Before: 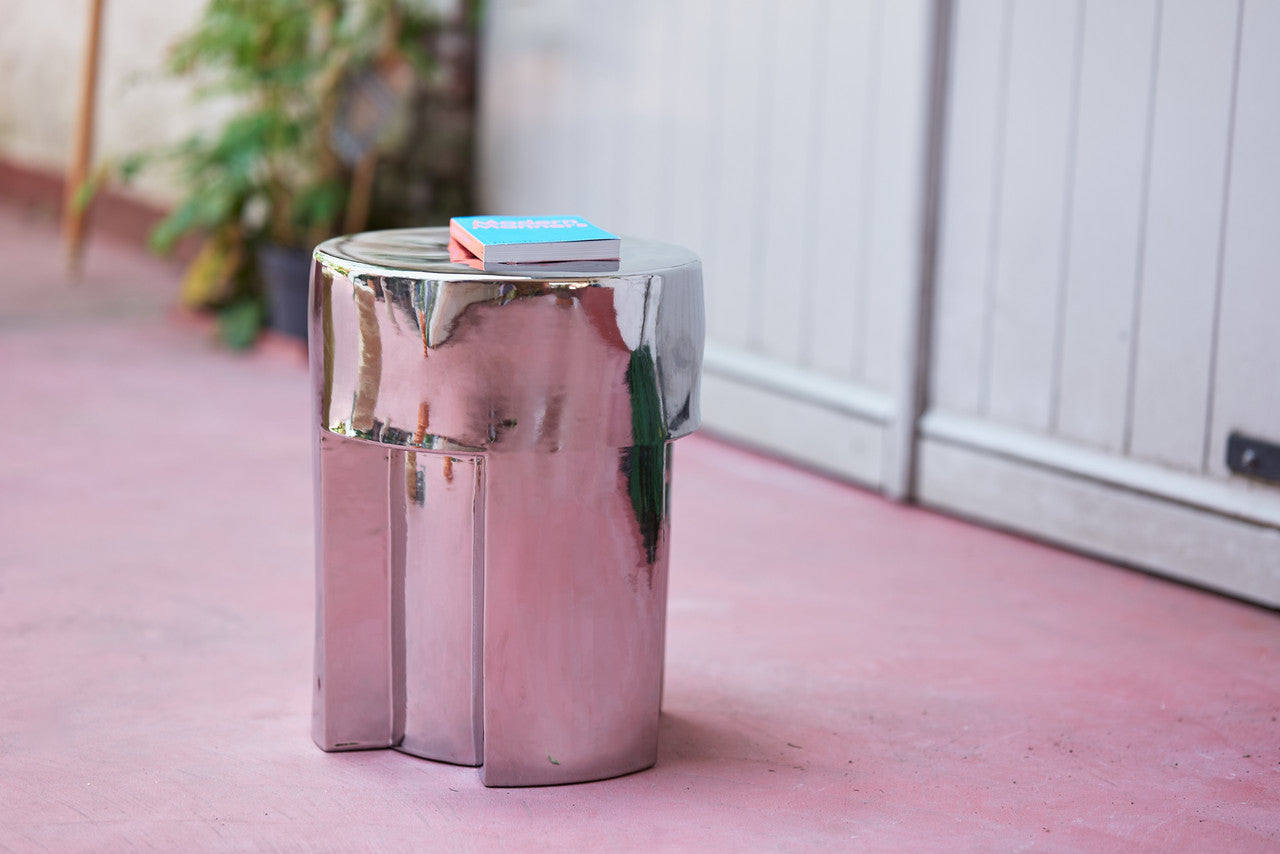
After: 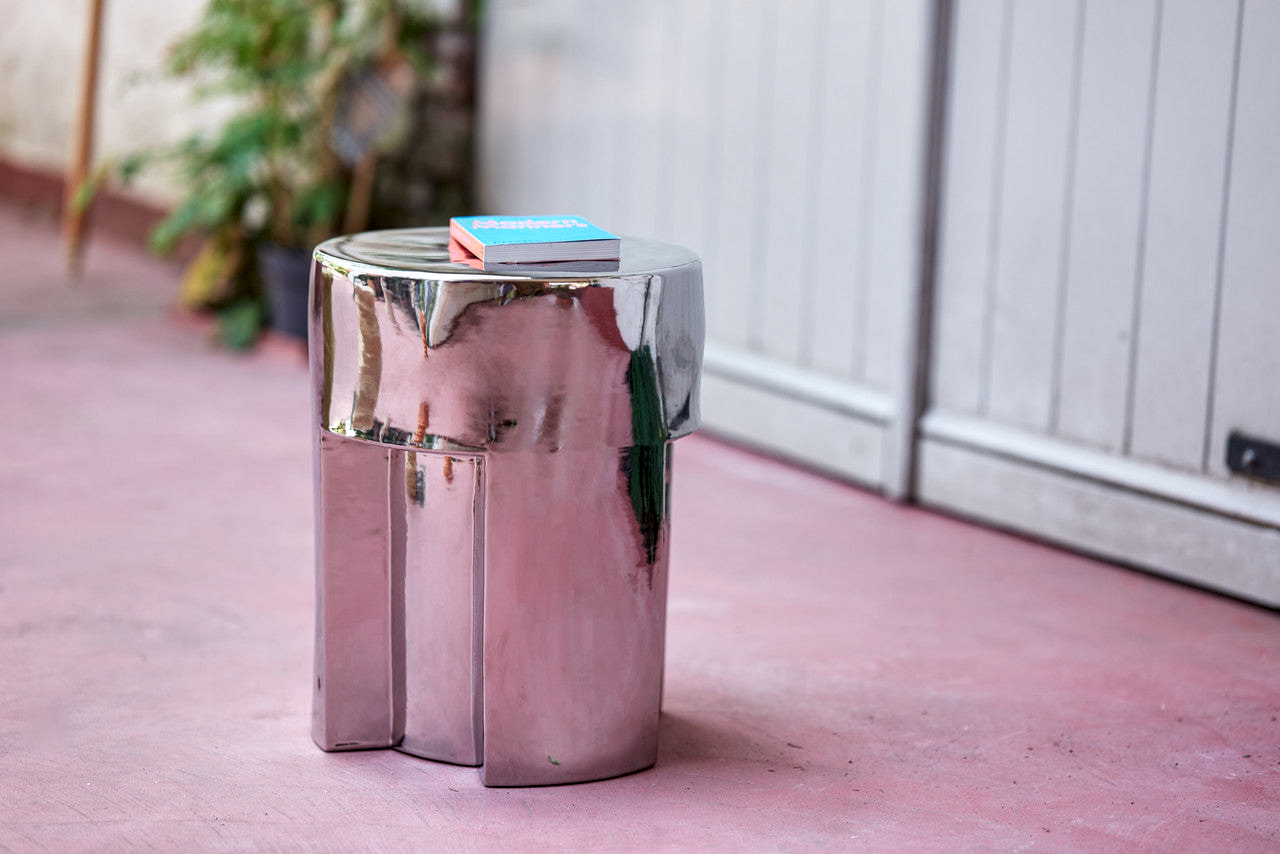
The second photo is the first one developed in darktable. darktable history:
local contrast: detail 142%
shadows and highlights: shadows 37.67, highlights -27.51, soften with gaussian
